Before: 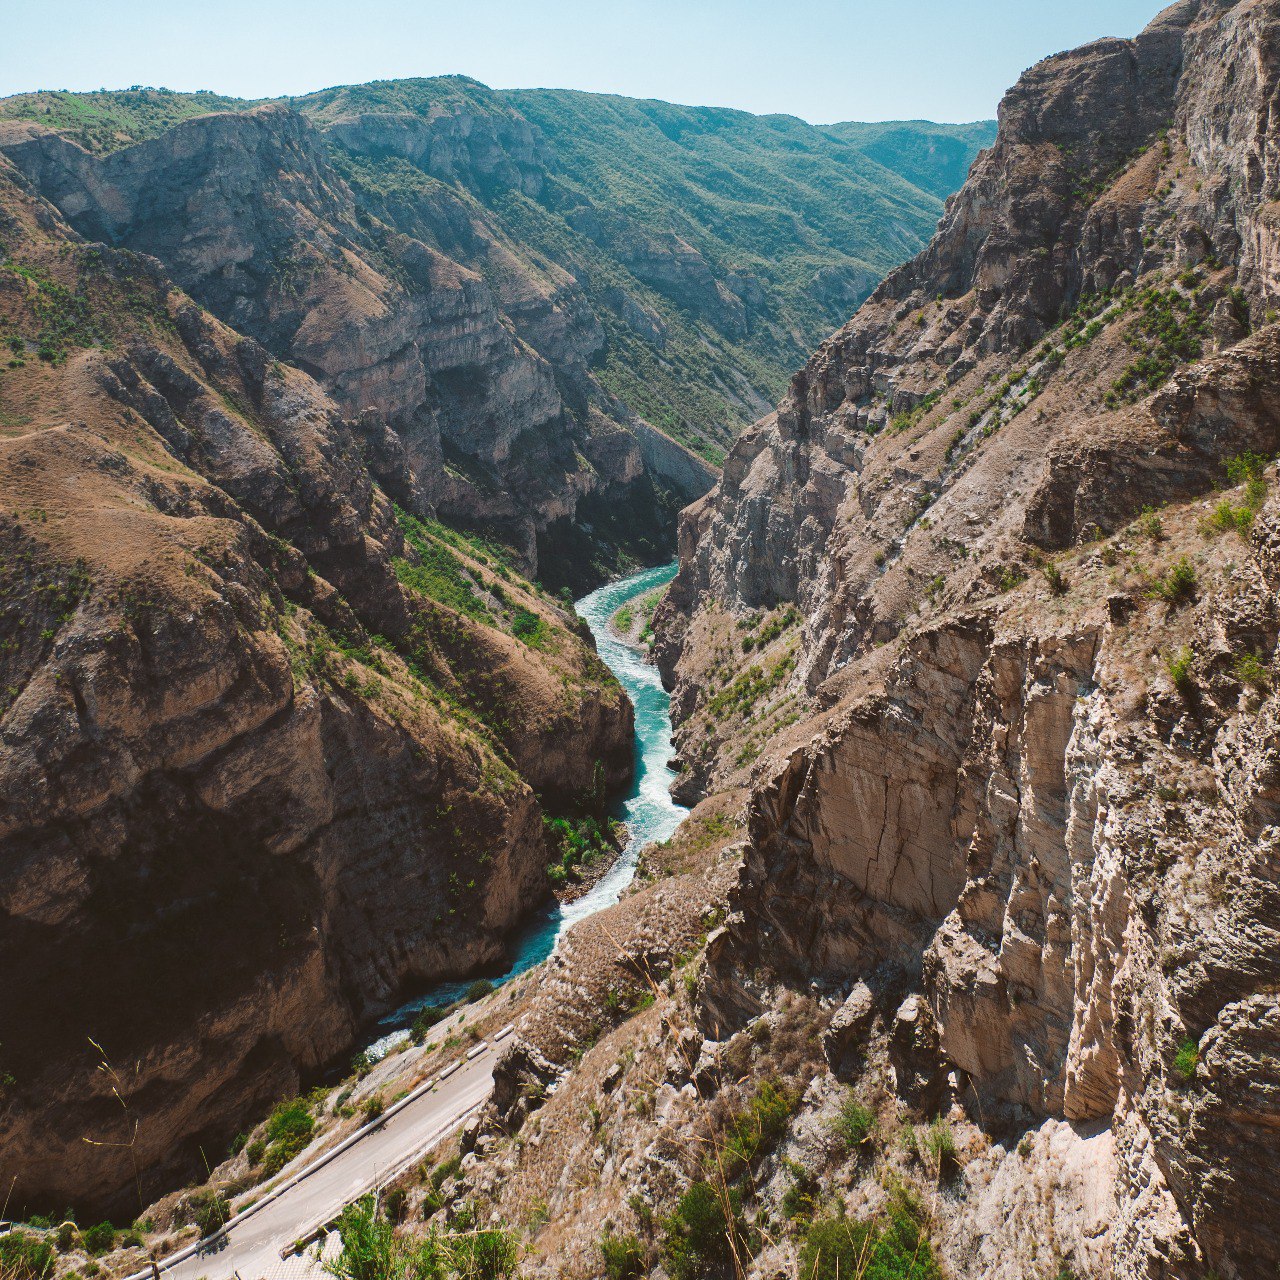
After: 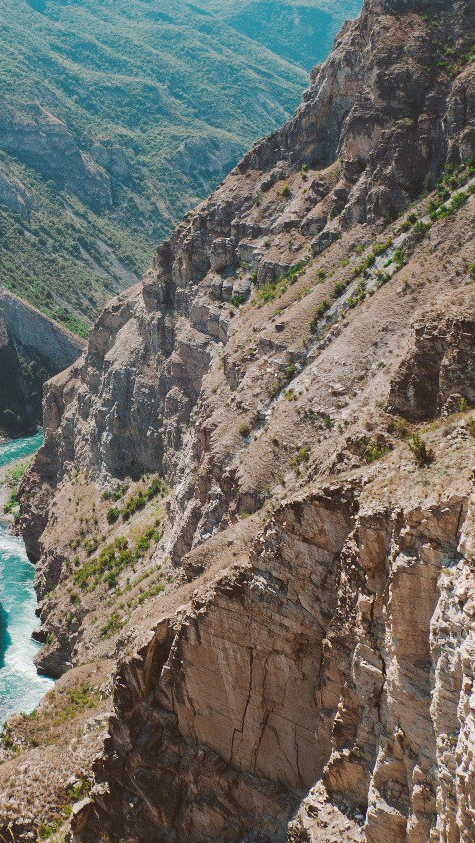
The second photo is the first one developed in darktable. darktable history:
base curve: curves: ch0 [(0, 0) (0.235, 0.266) (0.503, 0.496) (0.786, 0.72) (1, 1)], preserve colors none
crop and rotate: left 49.679%, top 10.128%, right 13.196%, bottom 23.986%
